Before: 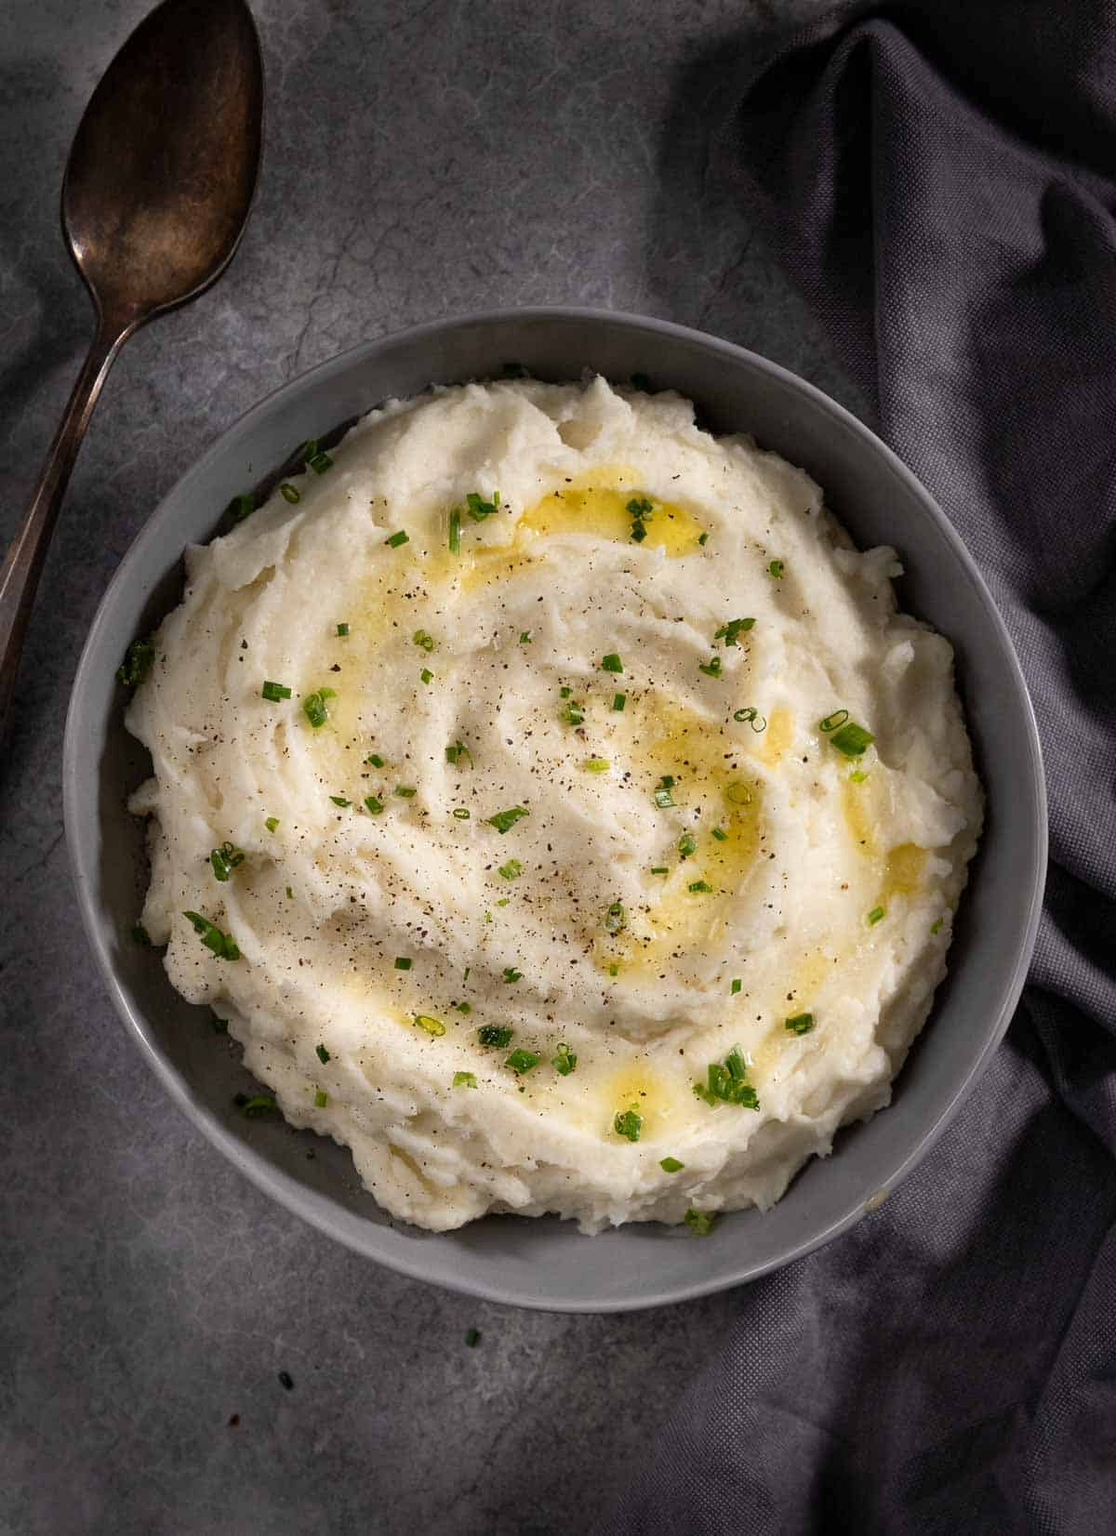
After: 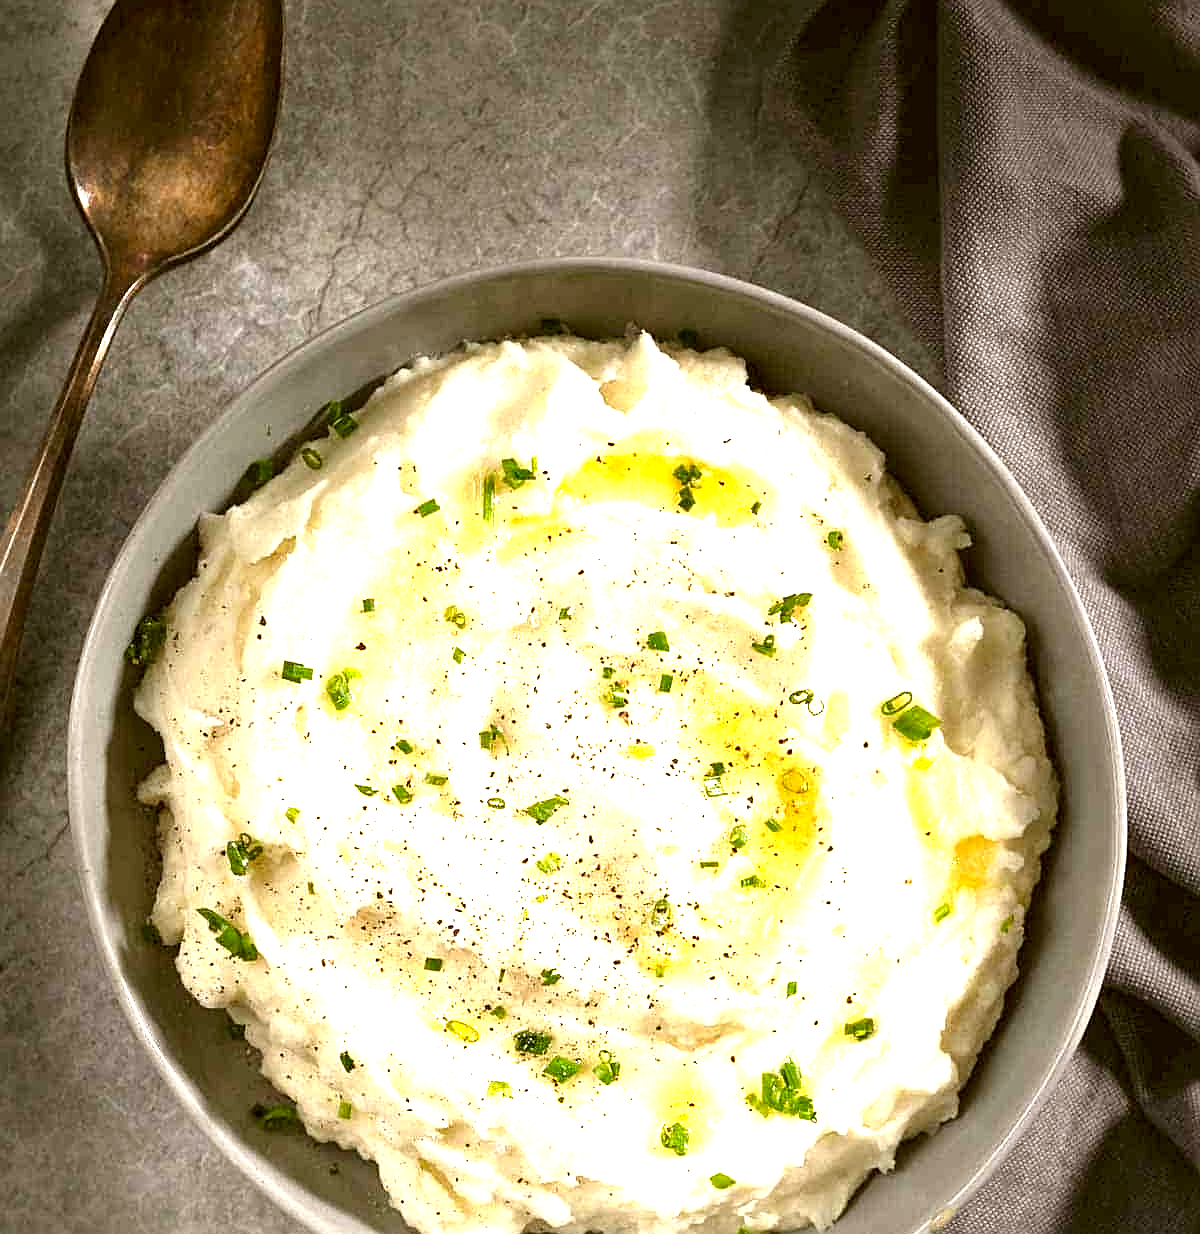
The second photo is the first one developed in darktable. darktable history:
sharpen: on, module defaults
color correction: highlights a* -1.27, highlights b* 10.22, shadows a* 0.343, shadows b* 19.71
crop: top 4.365%, bottom 20.934%
exposure: black level correction 0, exposure 1.392 EV, compensate exposure bias true, compensate highlight preservation false
